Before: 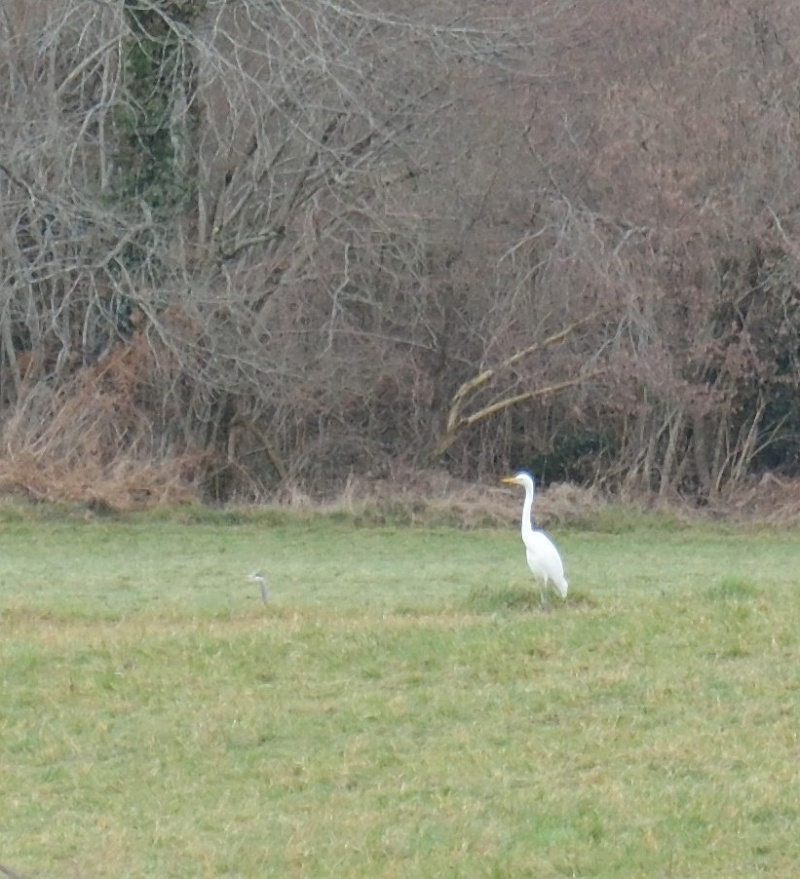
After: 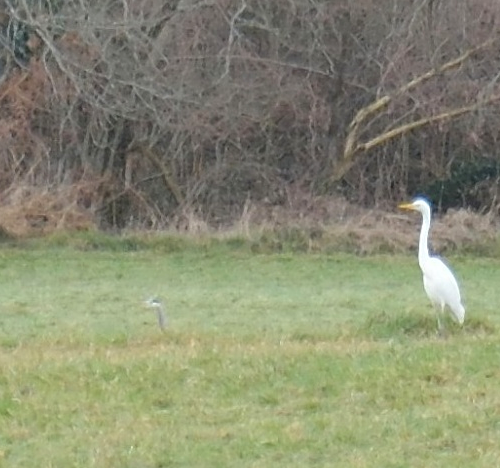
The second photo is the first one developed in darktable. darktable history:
contrast brightness saturation: saturation 0.133
sharpen: amount 0.202
crop: left 12.88%, top 31.191%, right 24.572%, bottom 15.554%
